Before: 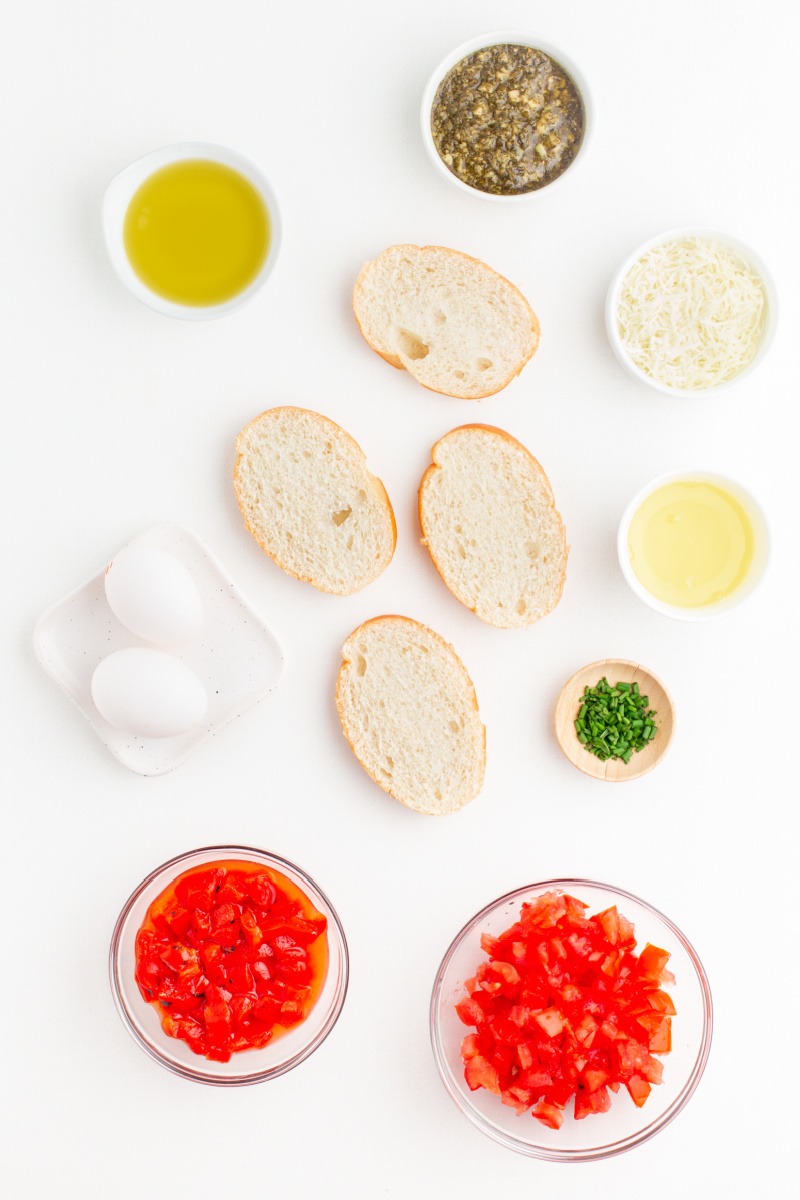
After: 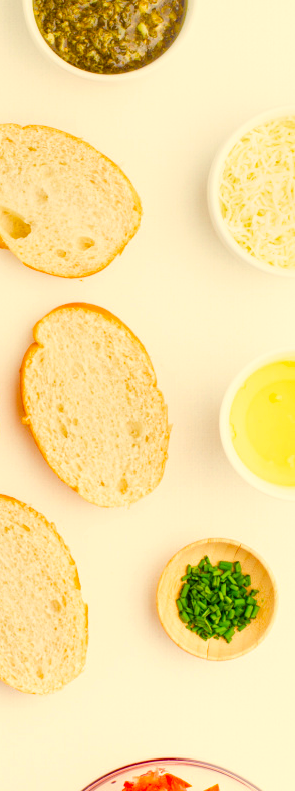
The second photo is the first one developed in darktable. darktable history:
crop and rotate: left 49.841%, top 10.13%, right 13.28%, bottom 23.909%
color correction: highlights a* 2.49, highlights b* 23.15
color balance rgb: linear chroma grading › global chroma 14.59%, perceptual saturation grading › global saturation 27.176%, perceptual saturation grading › highlights -28.115%, perceptual saturation grading › mid-tones 15.165%, perceptual saturation grading › shadows 33.237%, global vibrance 41.679%
